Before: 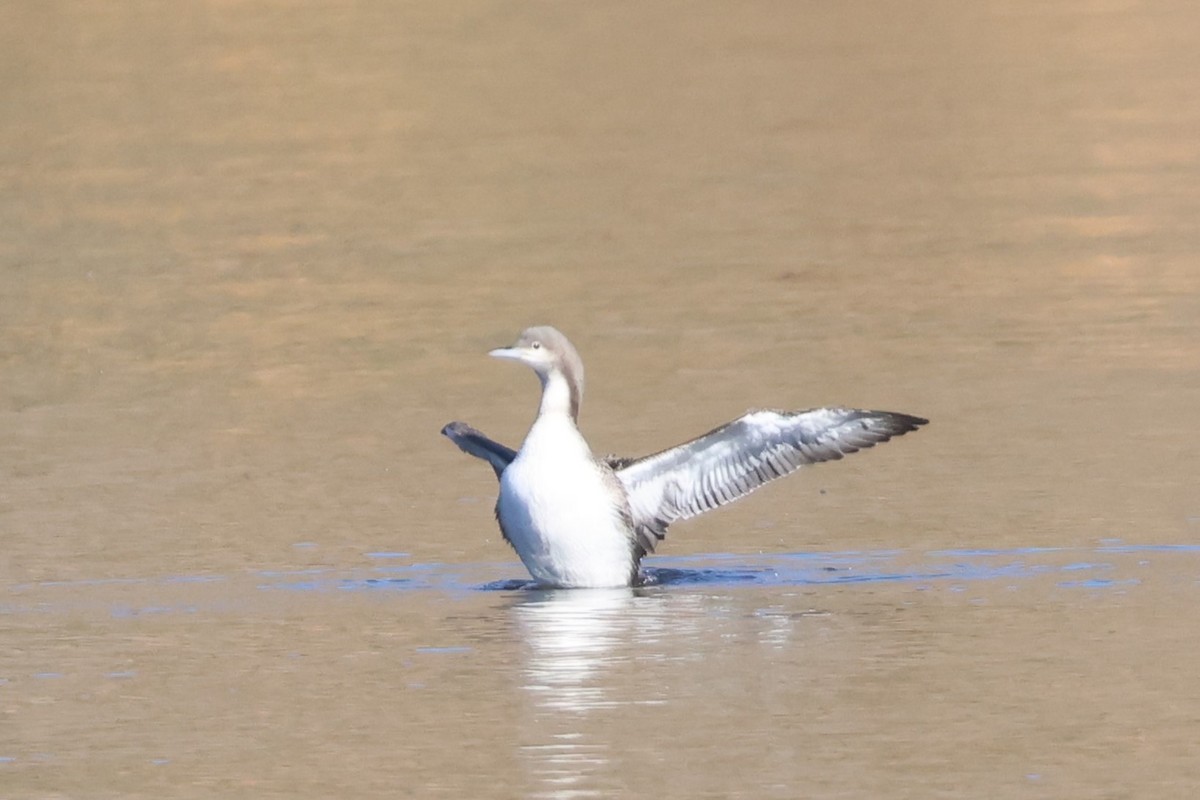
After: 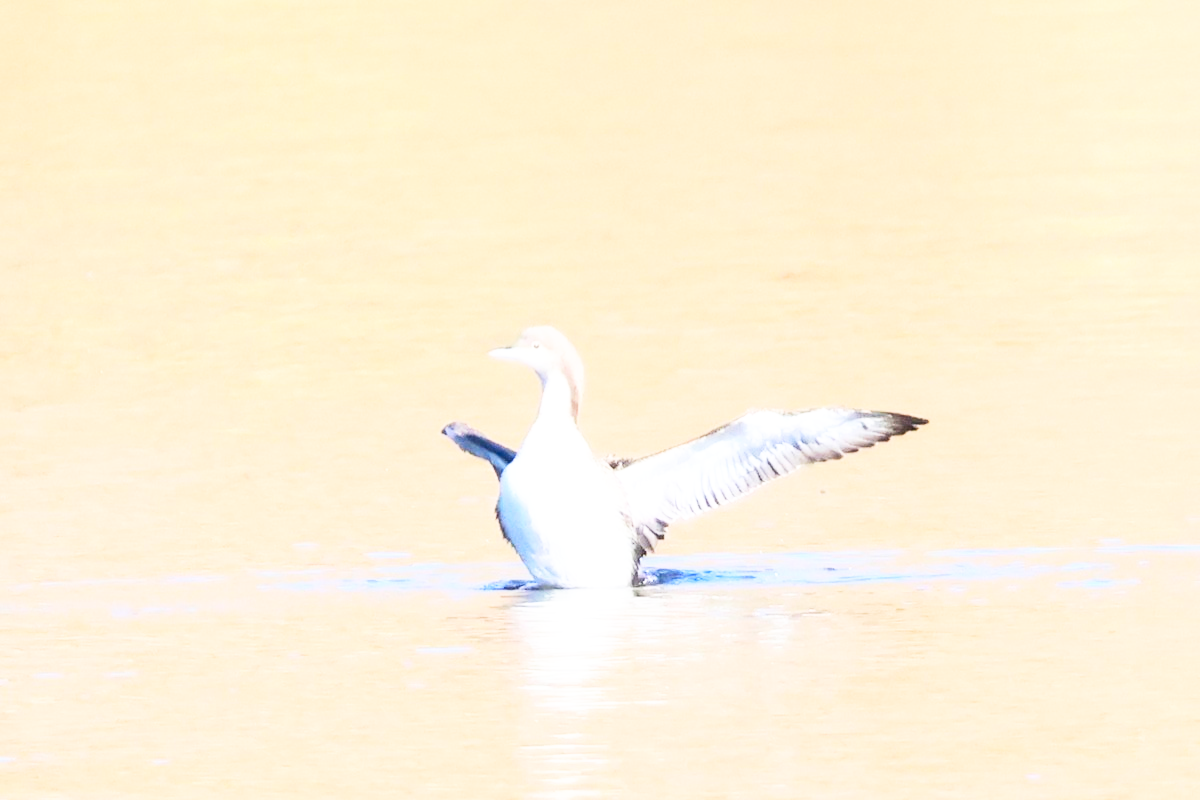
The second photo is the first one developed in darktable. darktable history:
base curve: curves: ch0 [(0, 0) (0.007, 0.004) (0.027, 0.03) (0.046, 0.07) (0.207, 0.54) (0.442, 0.872) (0.673, 0.972) (1, 1)], preserve colors none
contrast brightness saturation: contrast 0.2, brightness 0.16, saturation 0.22
exposure: black level correction 0.001, exposure 0.14 EV, compensate highlight preservation false
